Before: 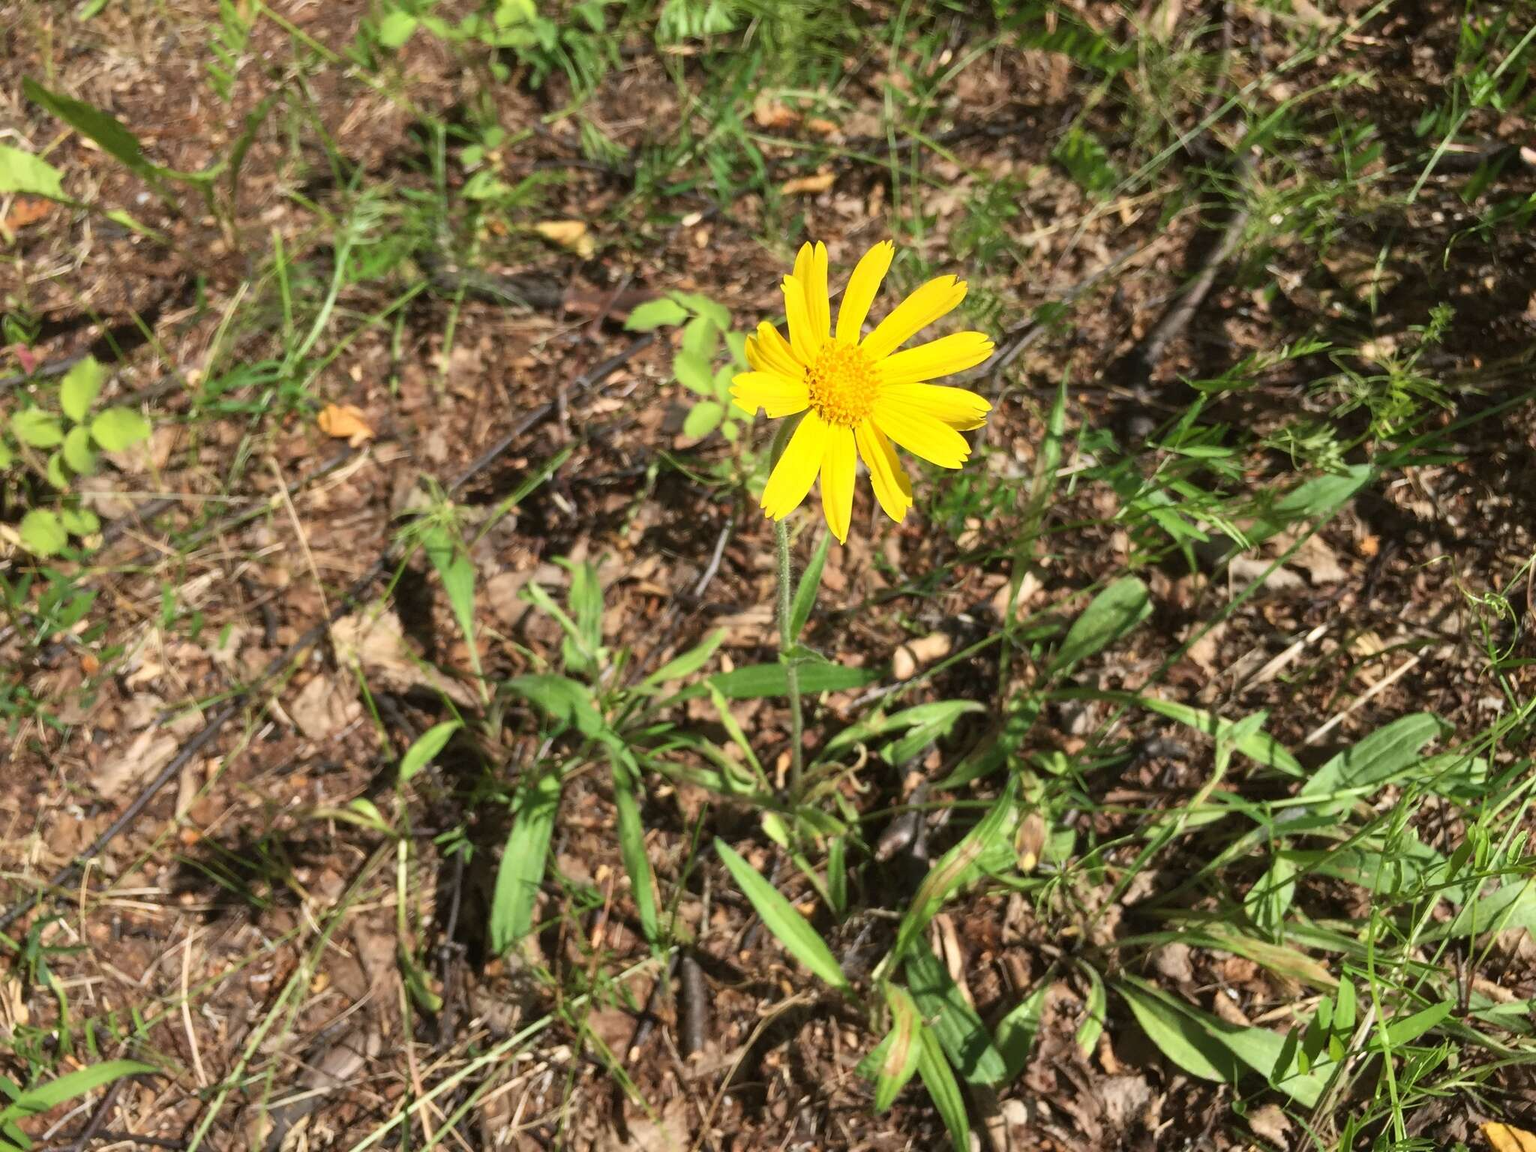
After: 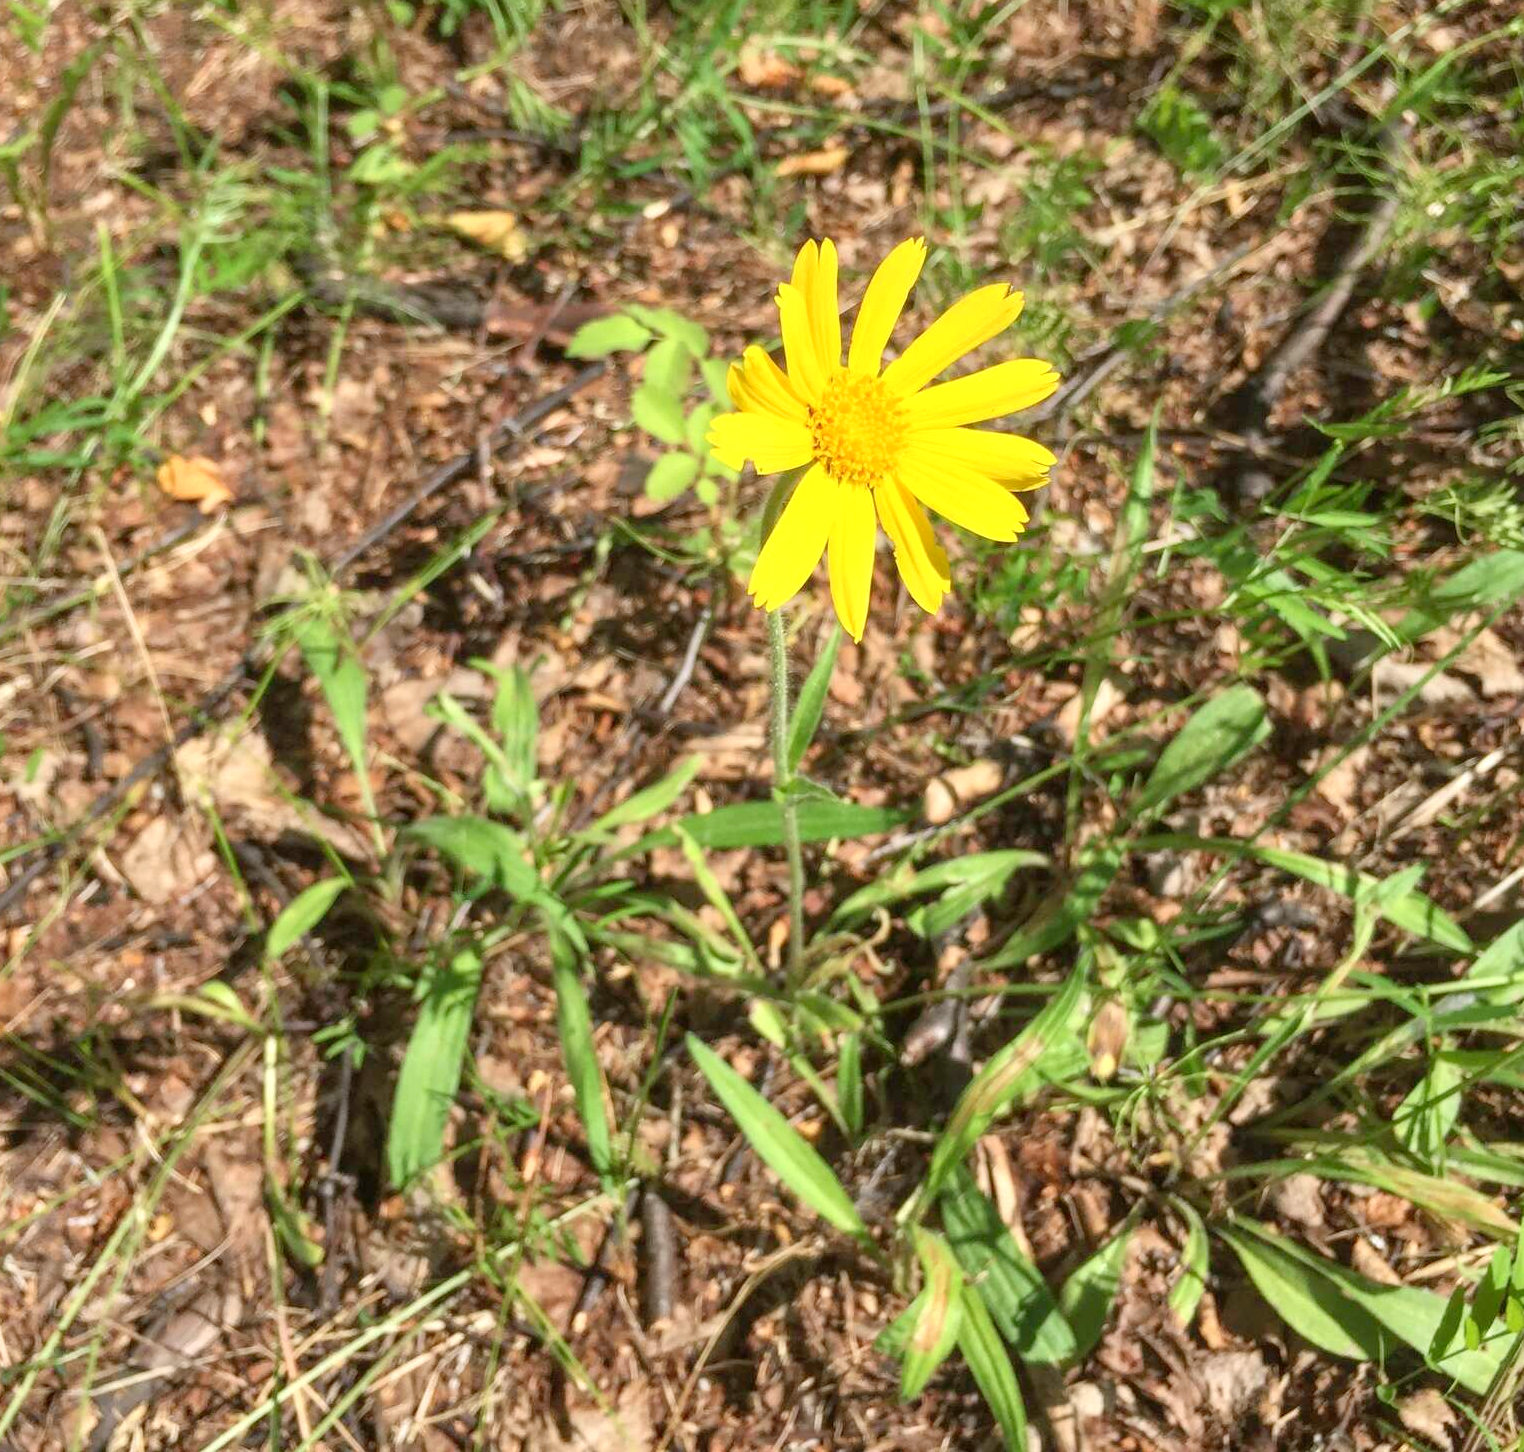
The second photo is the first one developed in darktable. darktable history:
levels: levels [0, 0.43, 0.984]
crop and rotate: left 13.034%, top 5.417%, right 12.522%
local contrast: on, module defaults
